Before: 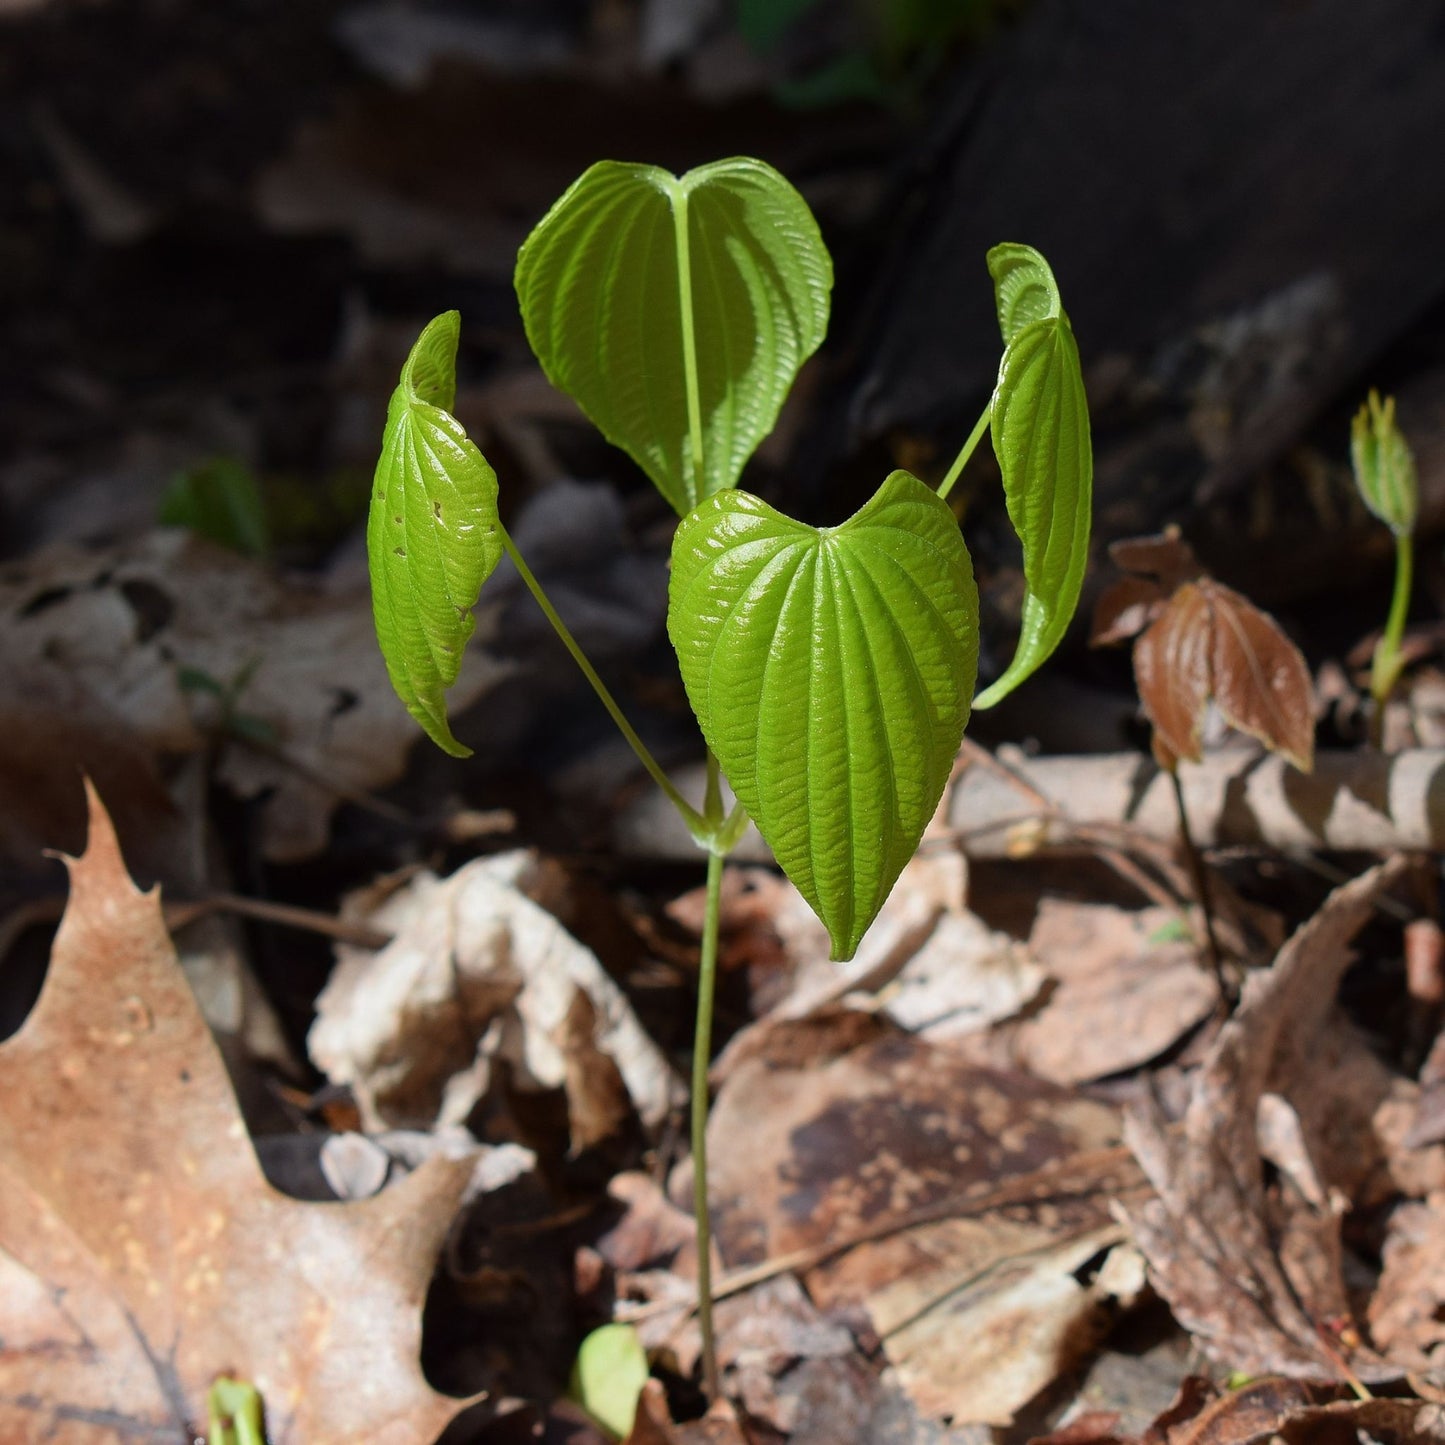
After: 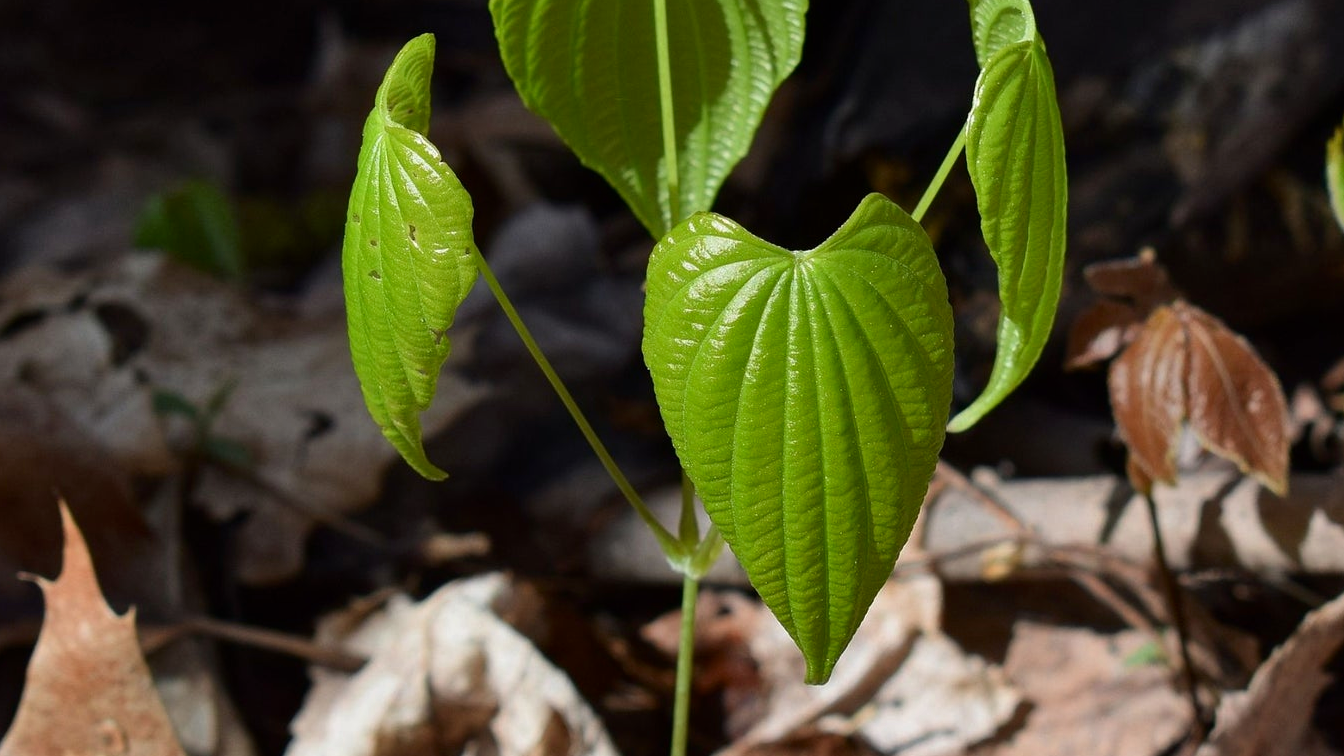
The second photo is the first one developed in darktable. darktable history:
crop: left 1.744%, top 19.225%, right 5.069%, bottom 28.357%
shadows and highlights: shadows 40, highlights -54, highlights color adjustment 46%, low approximation 0.01, soften with gaussian
contrast brightness saturation: brightness -0.09
